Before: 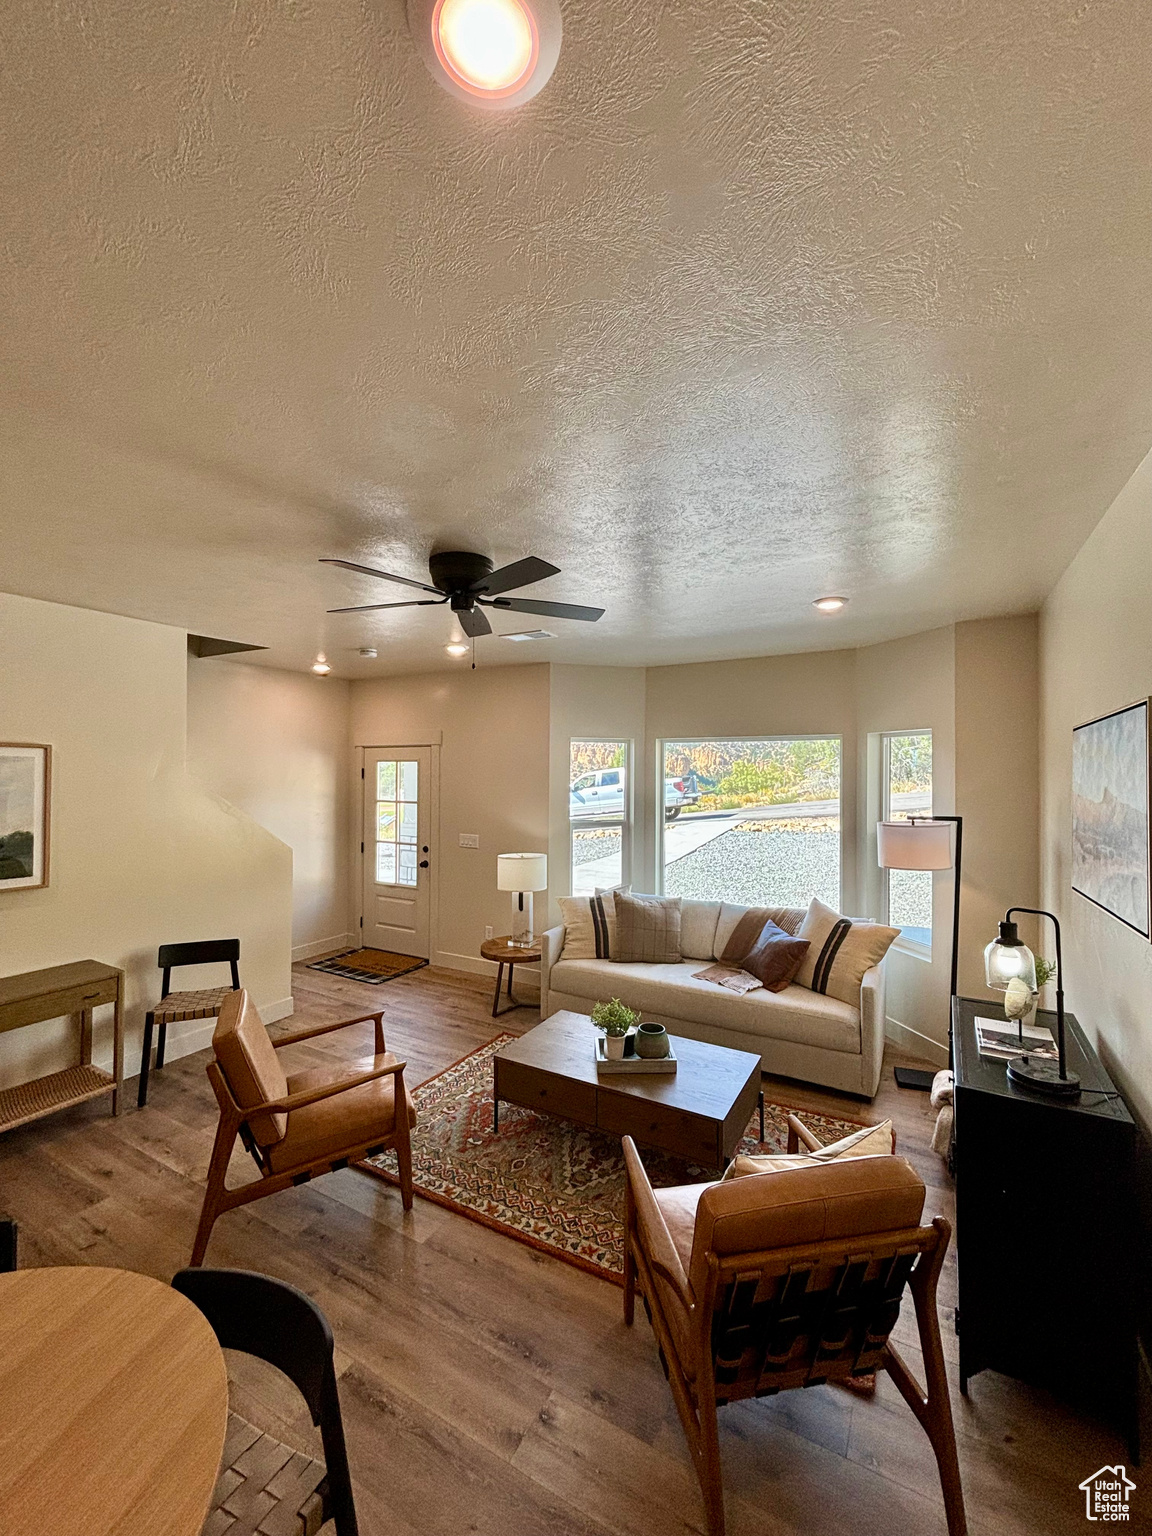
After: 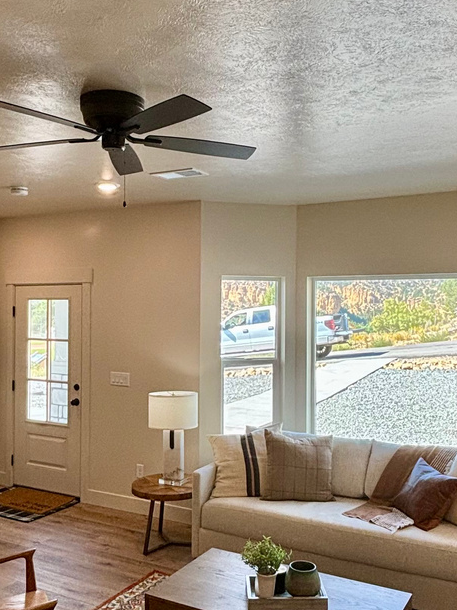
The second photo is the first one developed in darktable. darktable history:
crop: left 30.331%, top 30.101%, right 29.992%, bottom 30.14%
